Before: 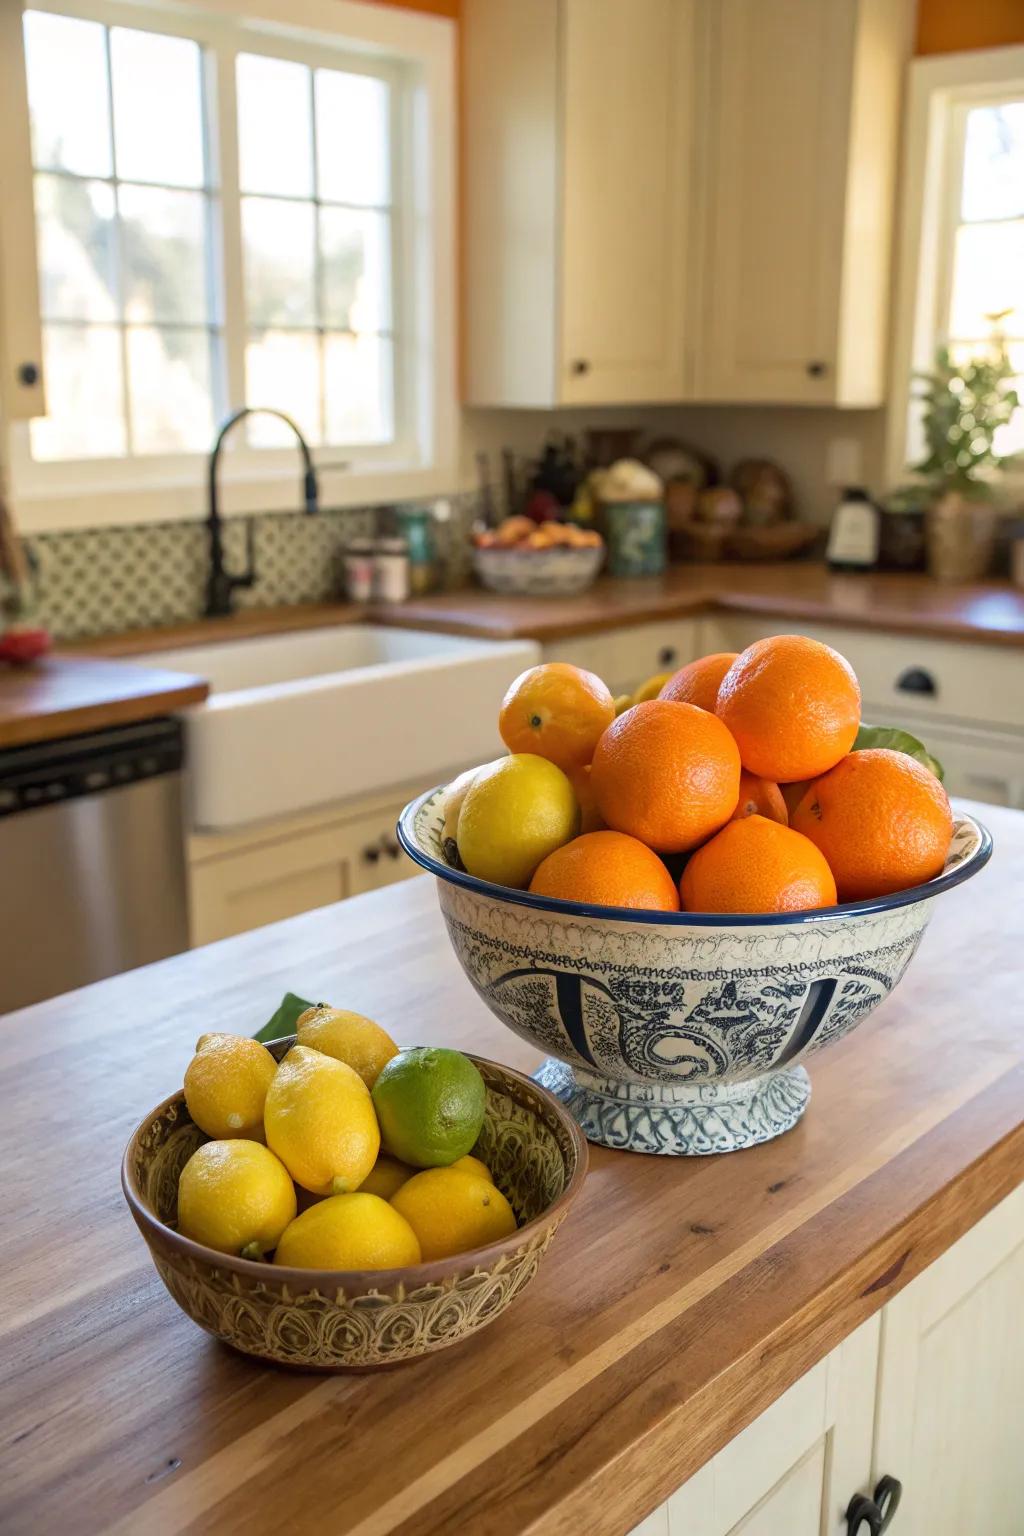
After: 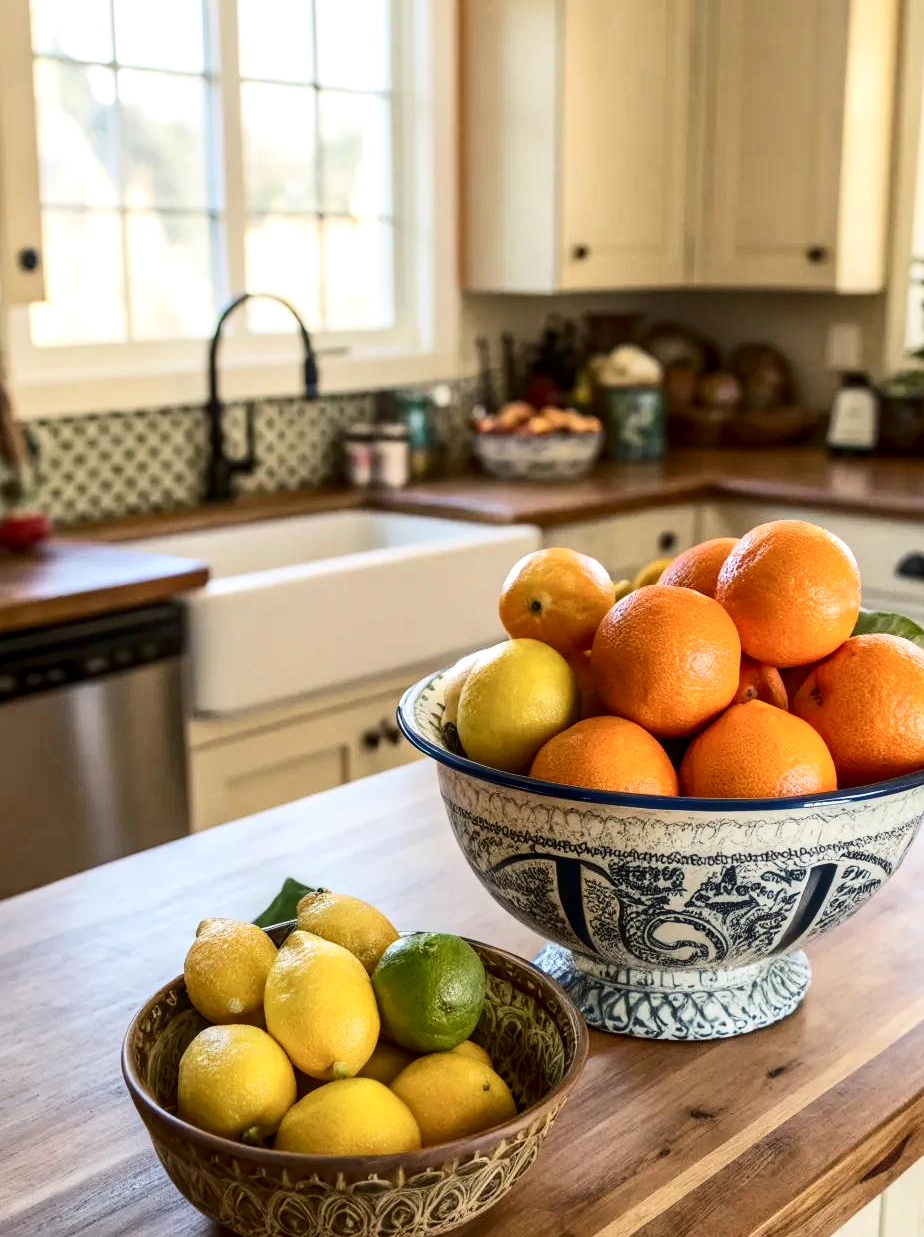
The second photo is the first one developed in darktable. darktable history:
local contrast: on, module defaults
contrast brightness saturation: contrast 0.28
crop: top 7.49%, right 9.717%, bottom 11.943%
